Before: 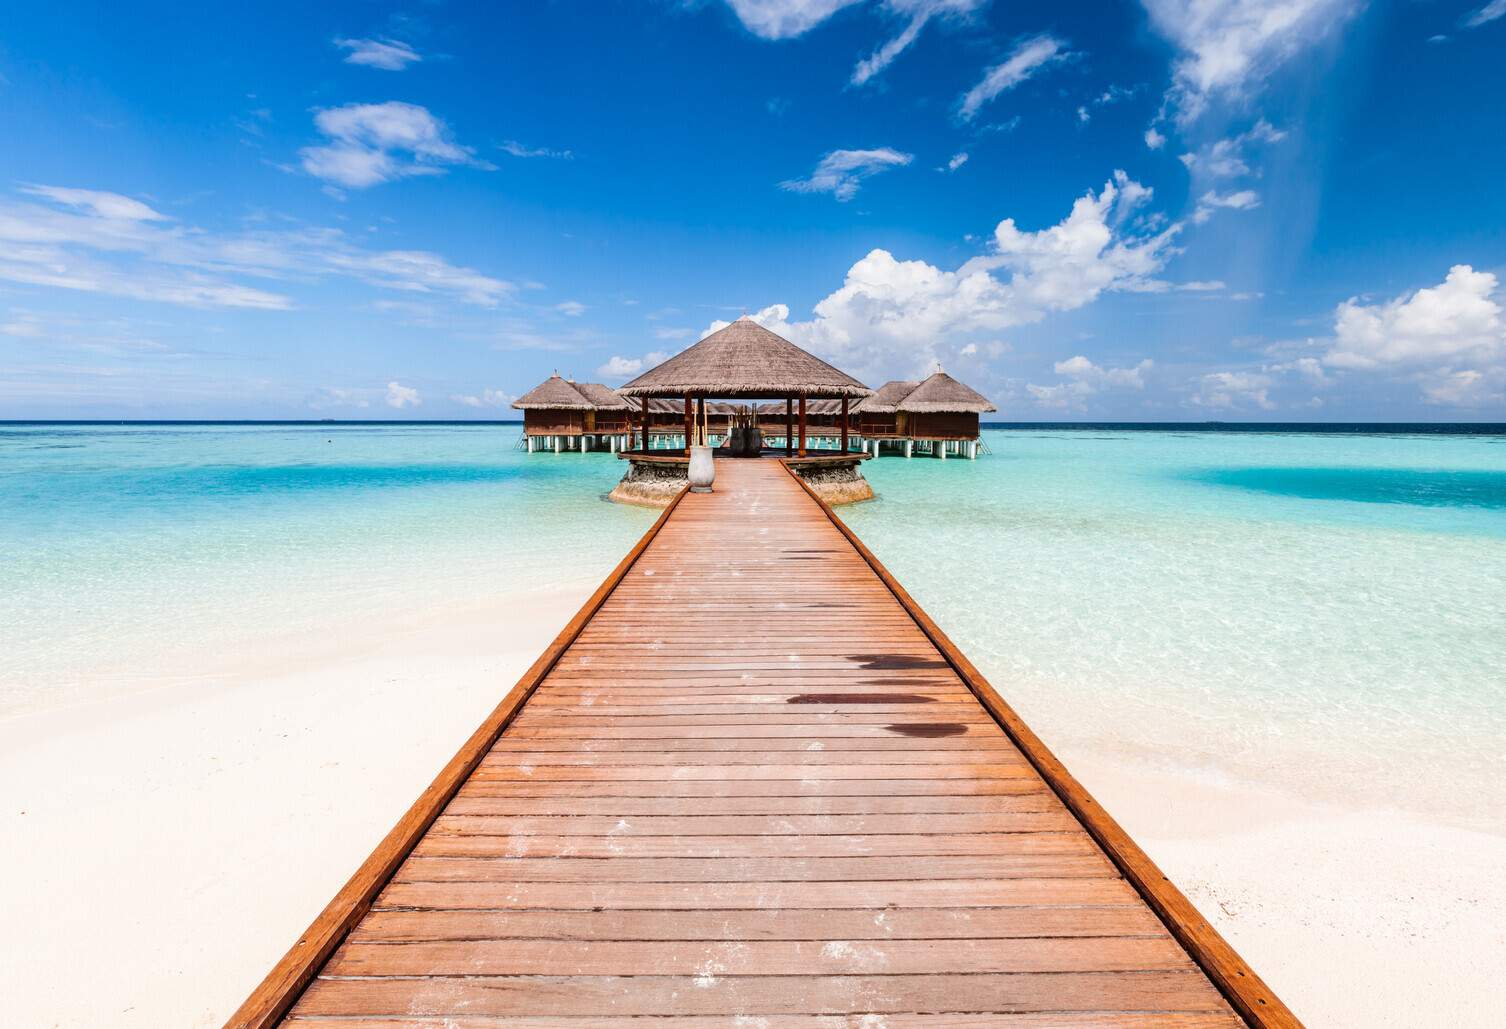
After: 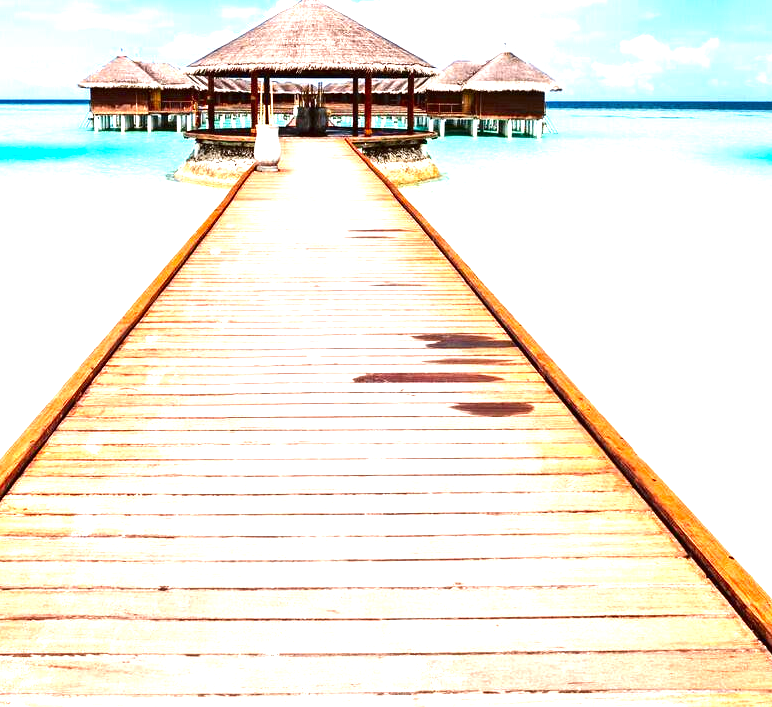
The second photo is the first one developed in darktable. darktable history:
exposure: black level correction 0, exposure 1.482 EV, compensate exposure bias true, compensate highlight preservation false
crop and rotate: left 28.855%, top 31.215%, right 19.842%
contrast brightness saturation: contrast 0.069, brightness -0.14, saturation 0.118
tone equalizer: on, module defaults
